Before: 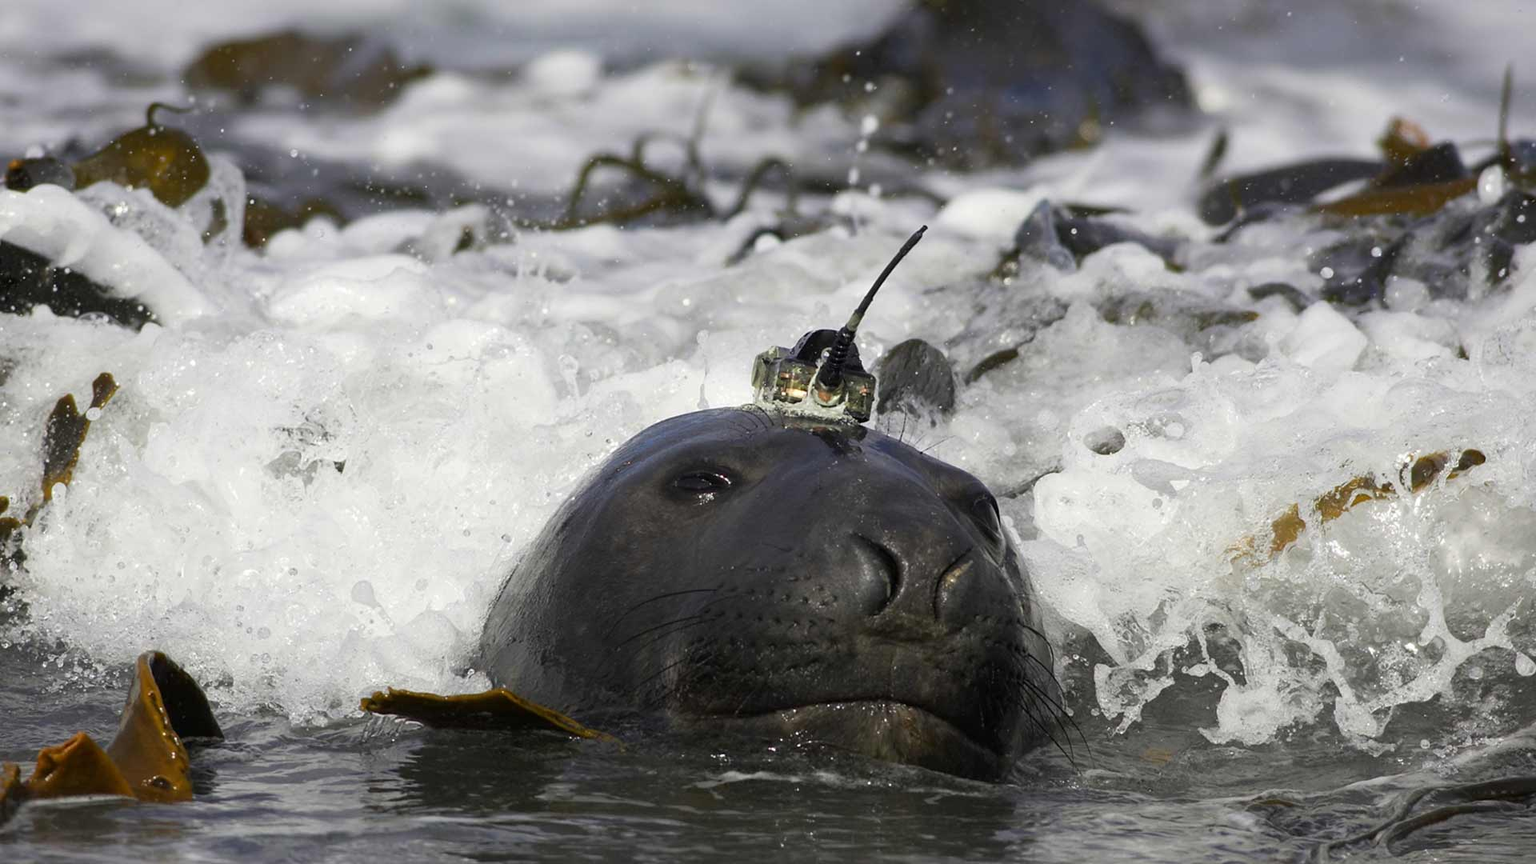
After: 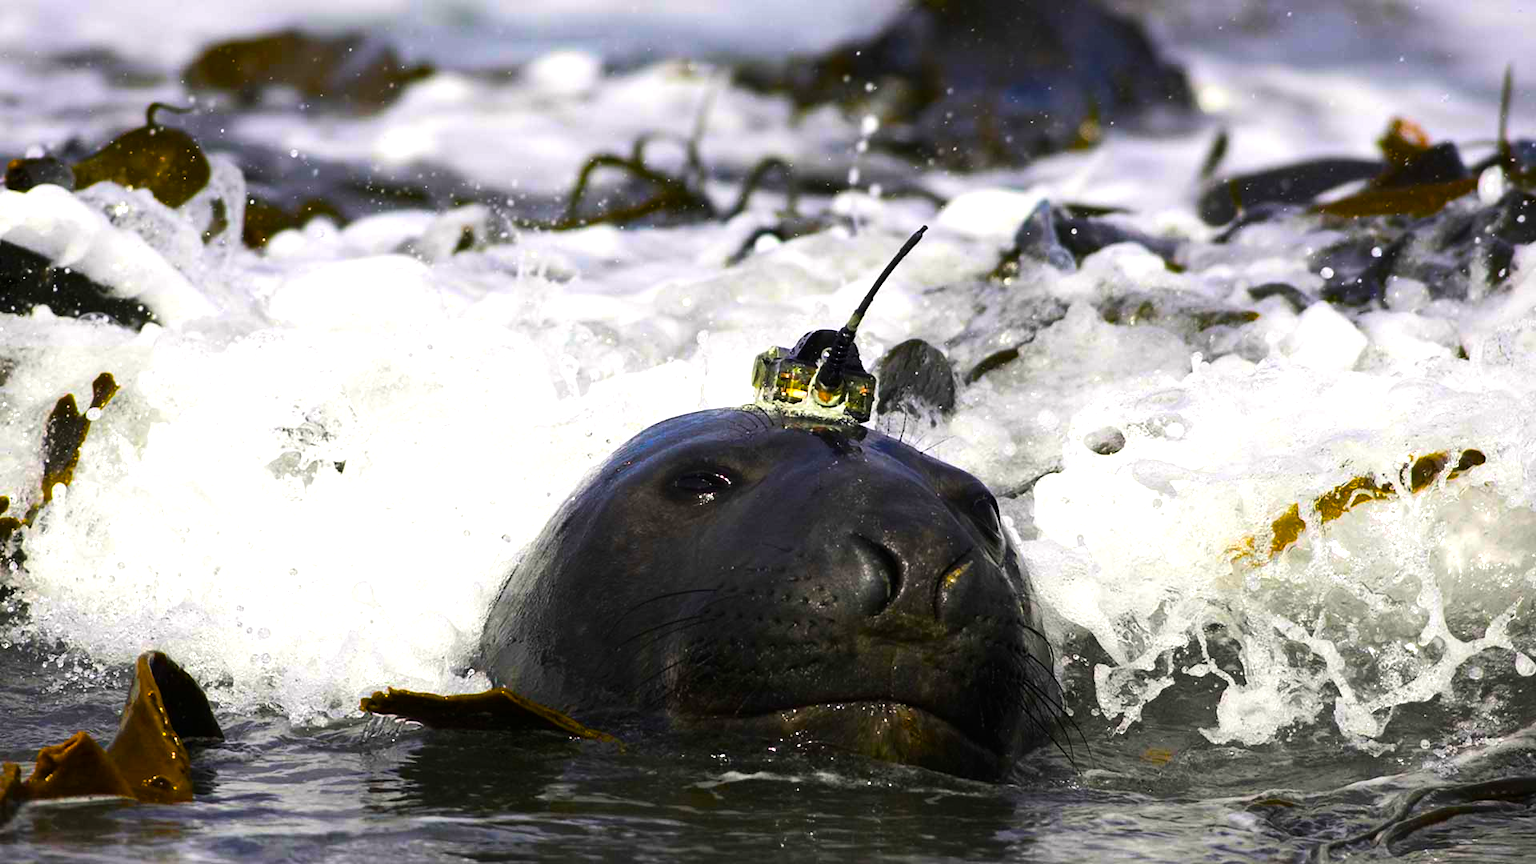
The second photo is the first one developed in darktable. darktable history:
color balance rgb: shadows lift › luminance -20.289%, highlights gain › chroma 0.195%, highlights gain › hue 330°, linear chroma grading › global chroma 15.171%, perceptual saturation grading › global saturation 63.793%, perceptual saturation grading › highlights 49.334%, perceptual saturation grading › shadows 29.575%
tone equalizer: -8 EV -0.713 EV, -7 EV -0.716 EV, -6 EV -0.624 EV, -5 EV -0.369 EV, -3 EV 0.371 EV, -2 EV 0.6 EV, -1 EV 0.685 EV, +0 EV 0.773 EV, edges refinement/feathering 500, mask exposure compensation -1.57 EV, preserve details no
